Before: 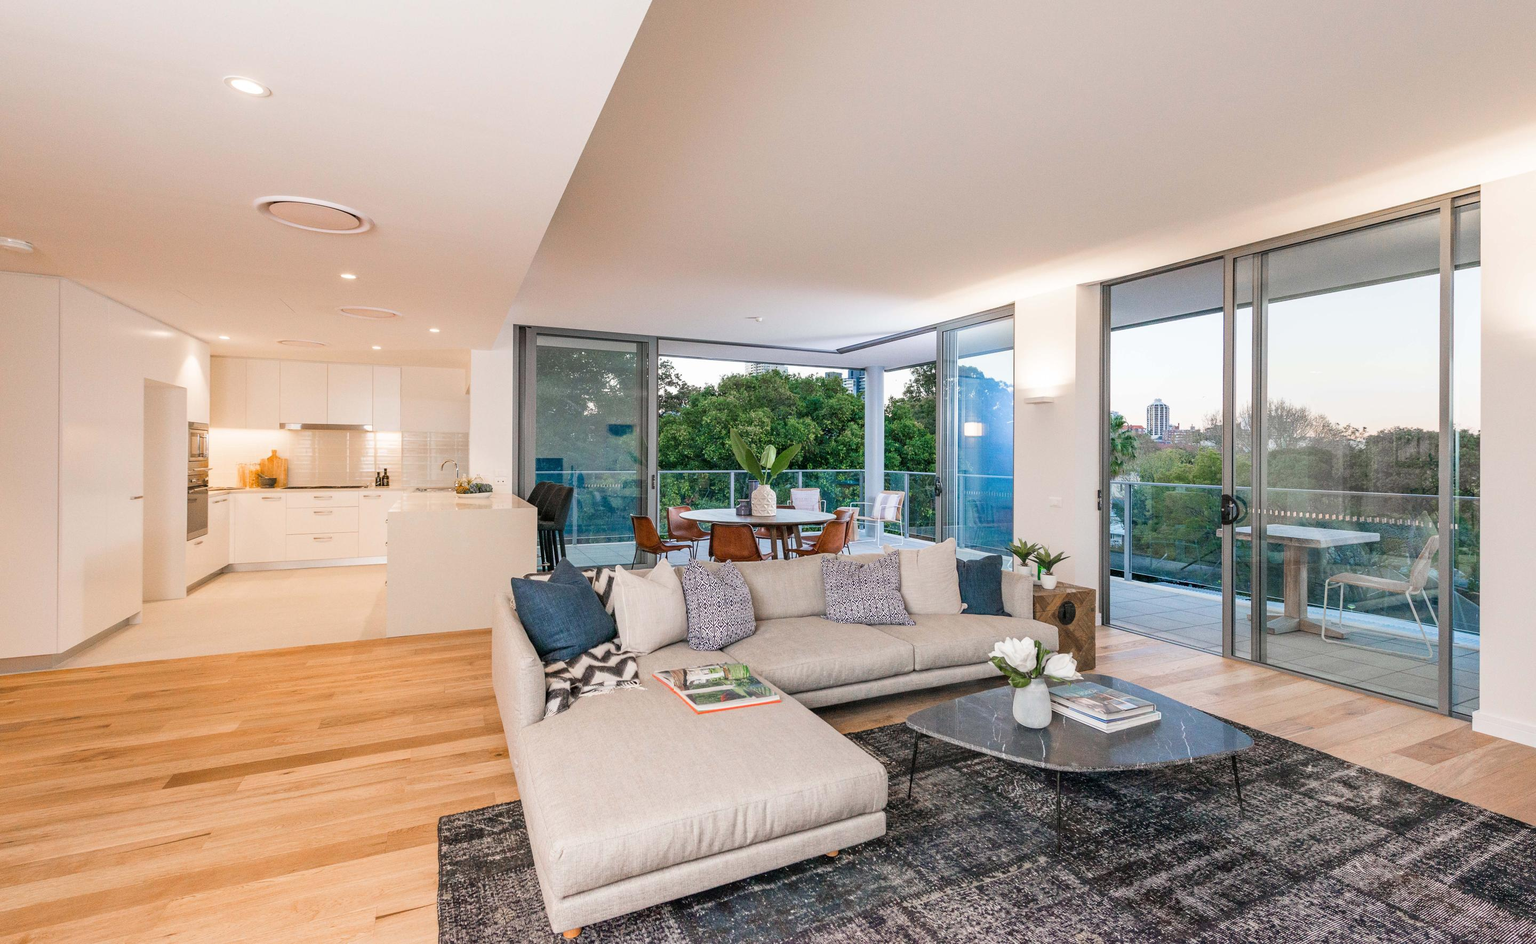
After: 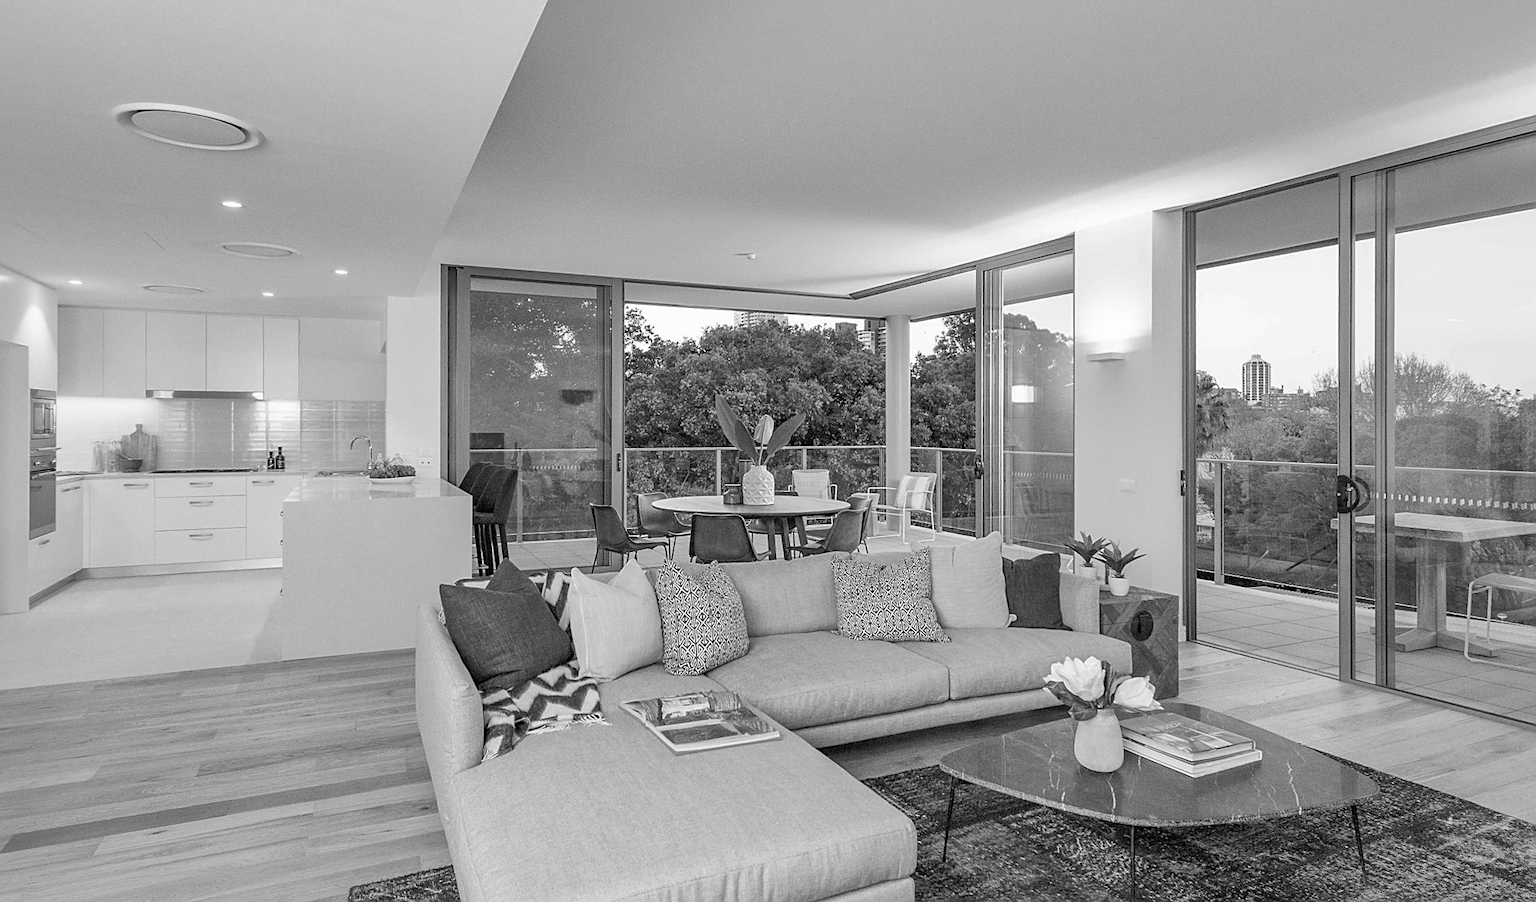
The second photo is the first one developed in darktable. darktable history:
shadows and highlights: on, module defaults
monochrome: a 2.21, b -1.33, size 2.2
sharpen: on, module defaults
crop and rotate: angle -3.27°, left 5.211%, top 5.211%, right 4.607%, bottom 4.607%
rotate and perspective: rotation -3.52°, crop left 0.036, crop right 0.964, crop top 0.081, crop bottom 0.919
